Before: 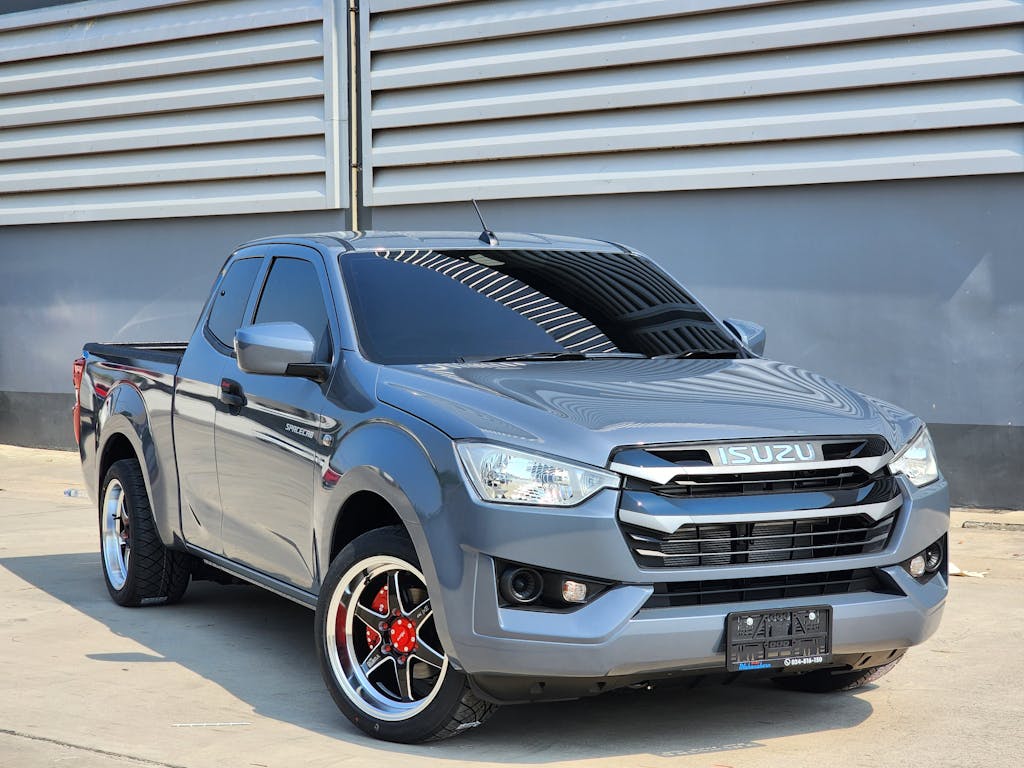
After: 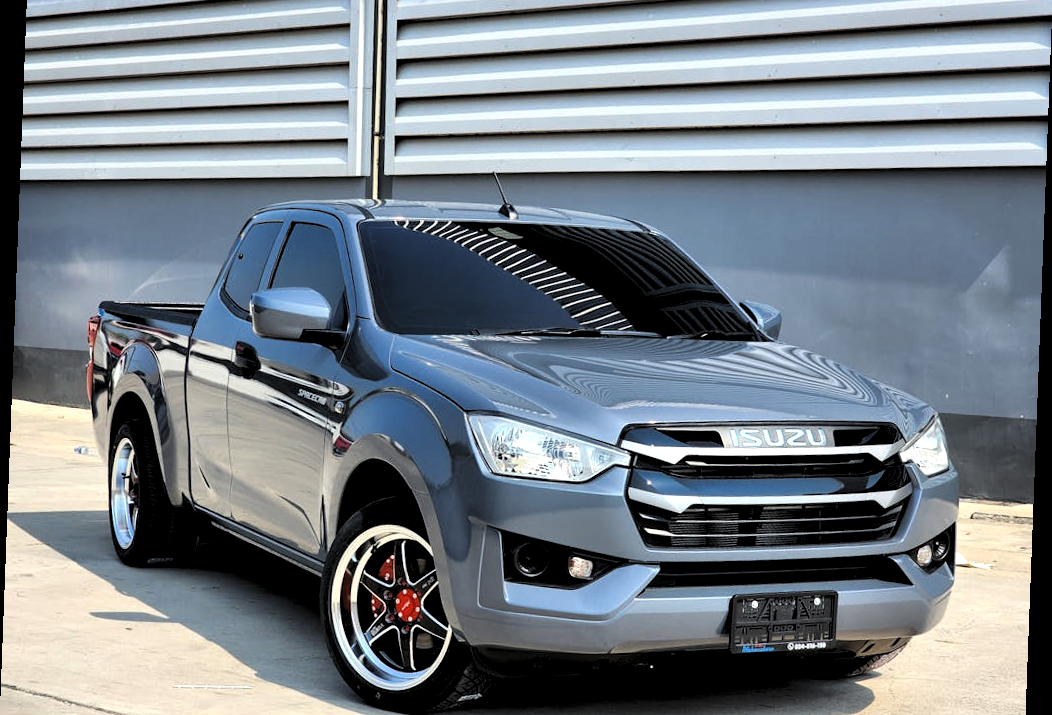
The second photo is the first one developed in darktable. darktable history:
levels: levels [0.182, 0.542, 0.902]
crop and rotate: top 5.609%, bottom 5.609%
rotate and perspective: rotation 2.17°, automatic cropping off
